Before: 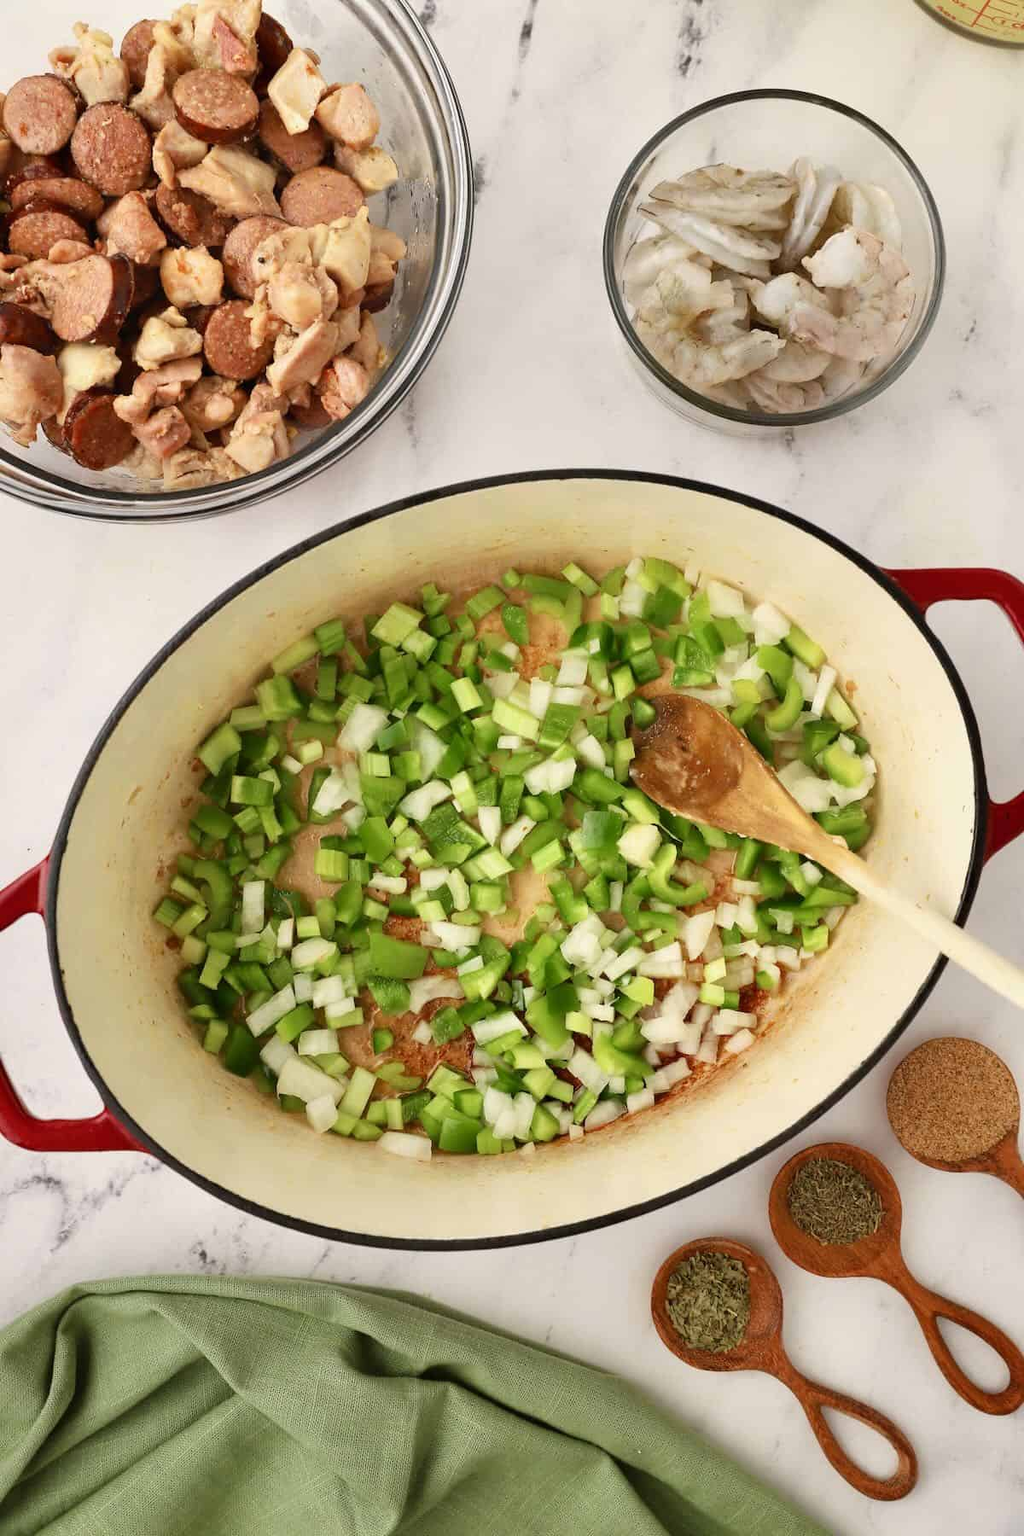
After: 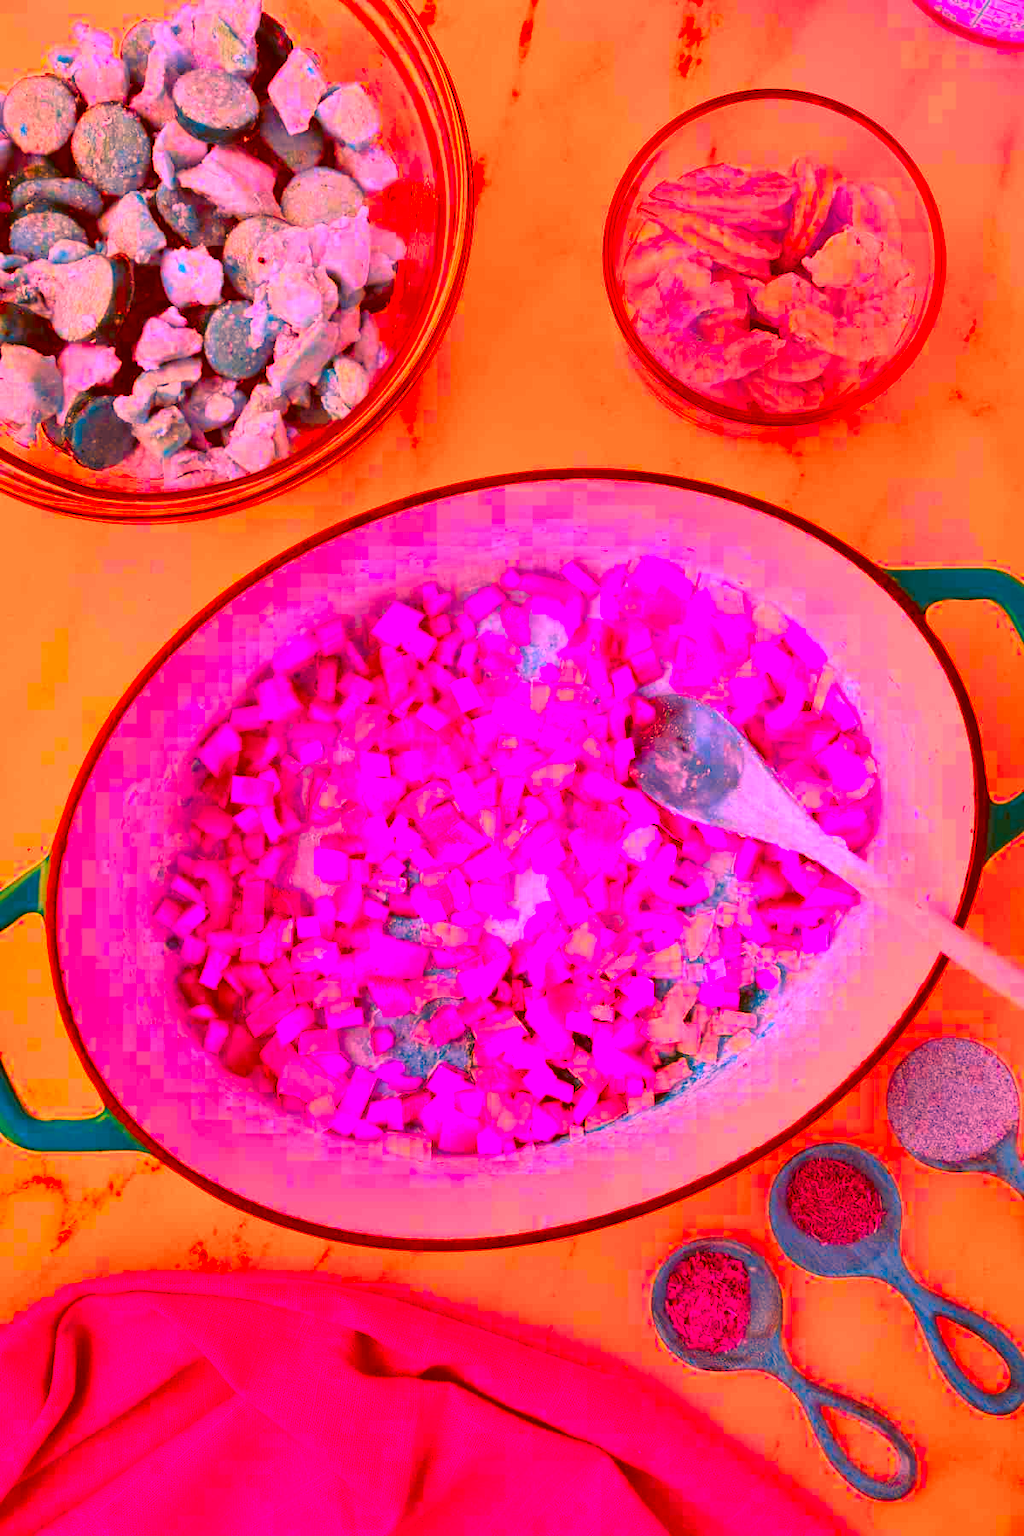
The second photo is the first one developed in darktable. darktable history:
color correction: highlights a* -38.91, highlights b* -39.25, shadows a* -39.93, shadows b* -39.59, saturation -2.97
exposure: black level correction 0.005, exposure 0.417 EV, compensate highlight preservation false
